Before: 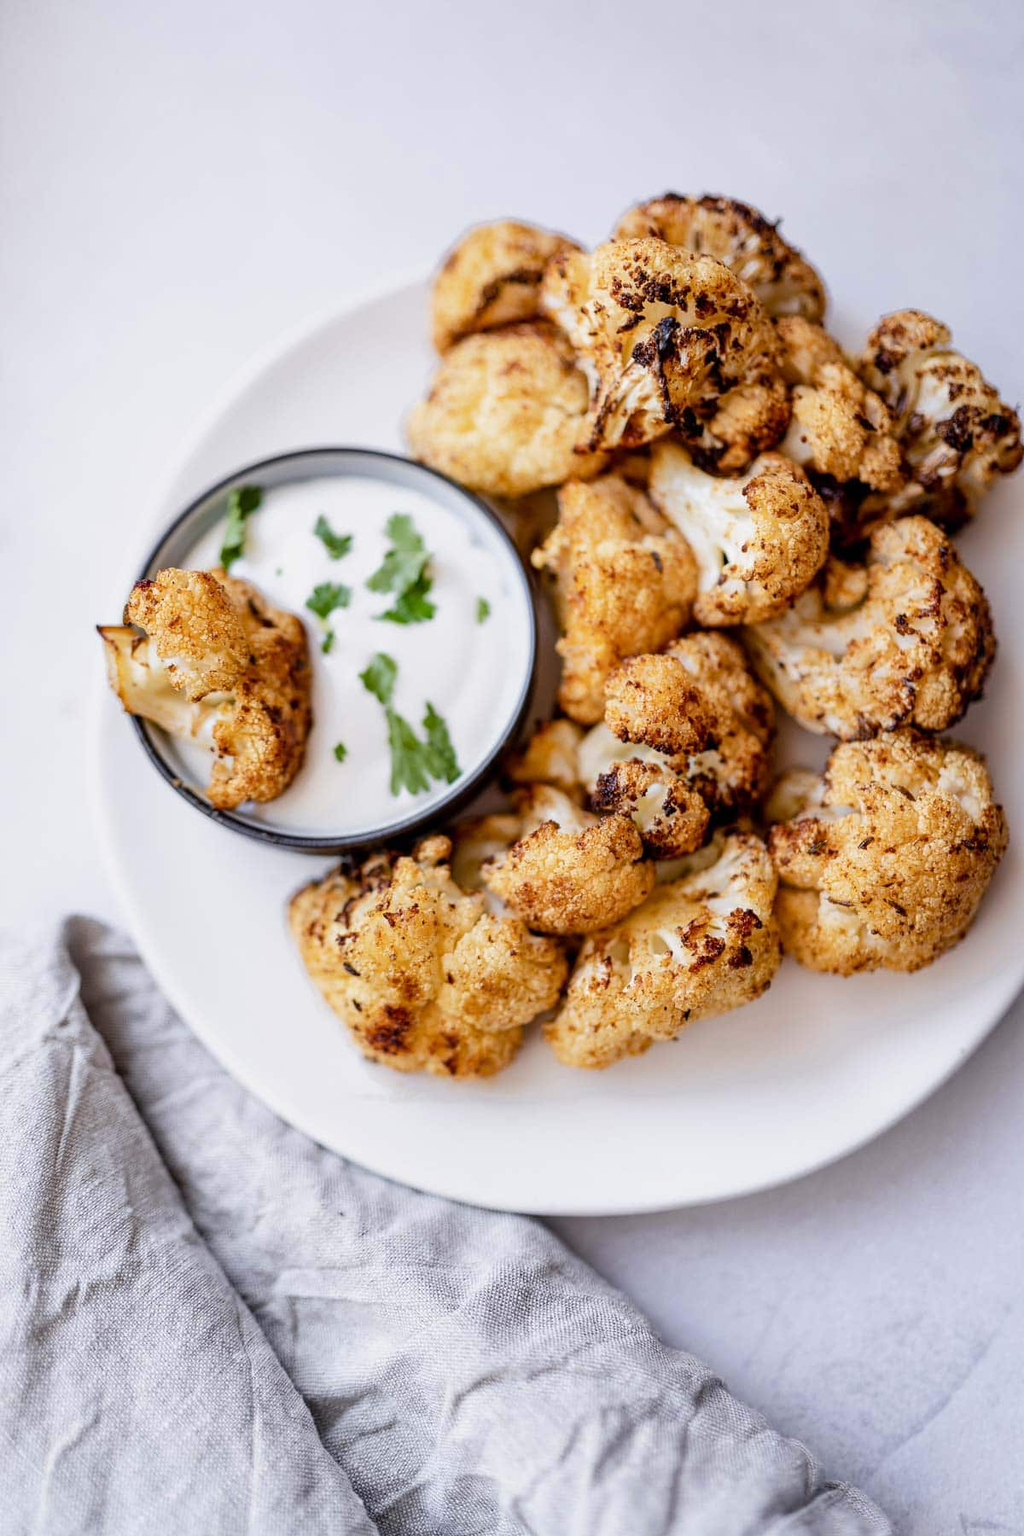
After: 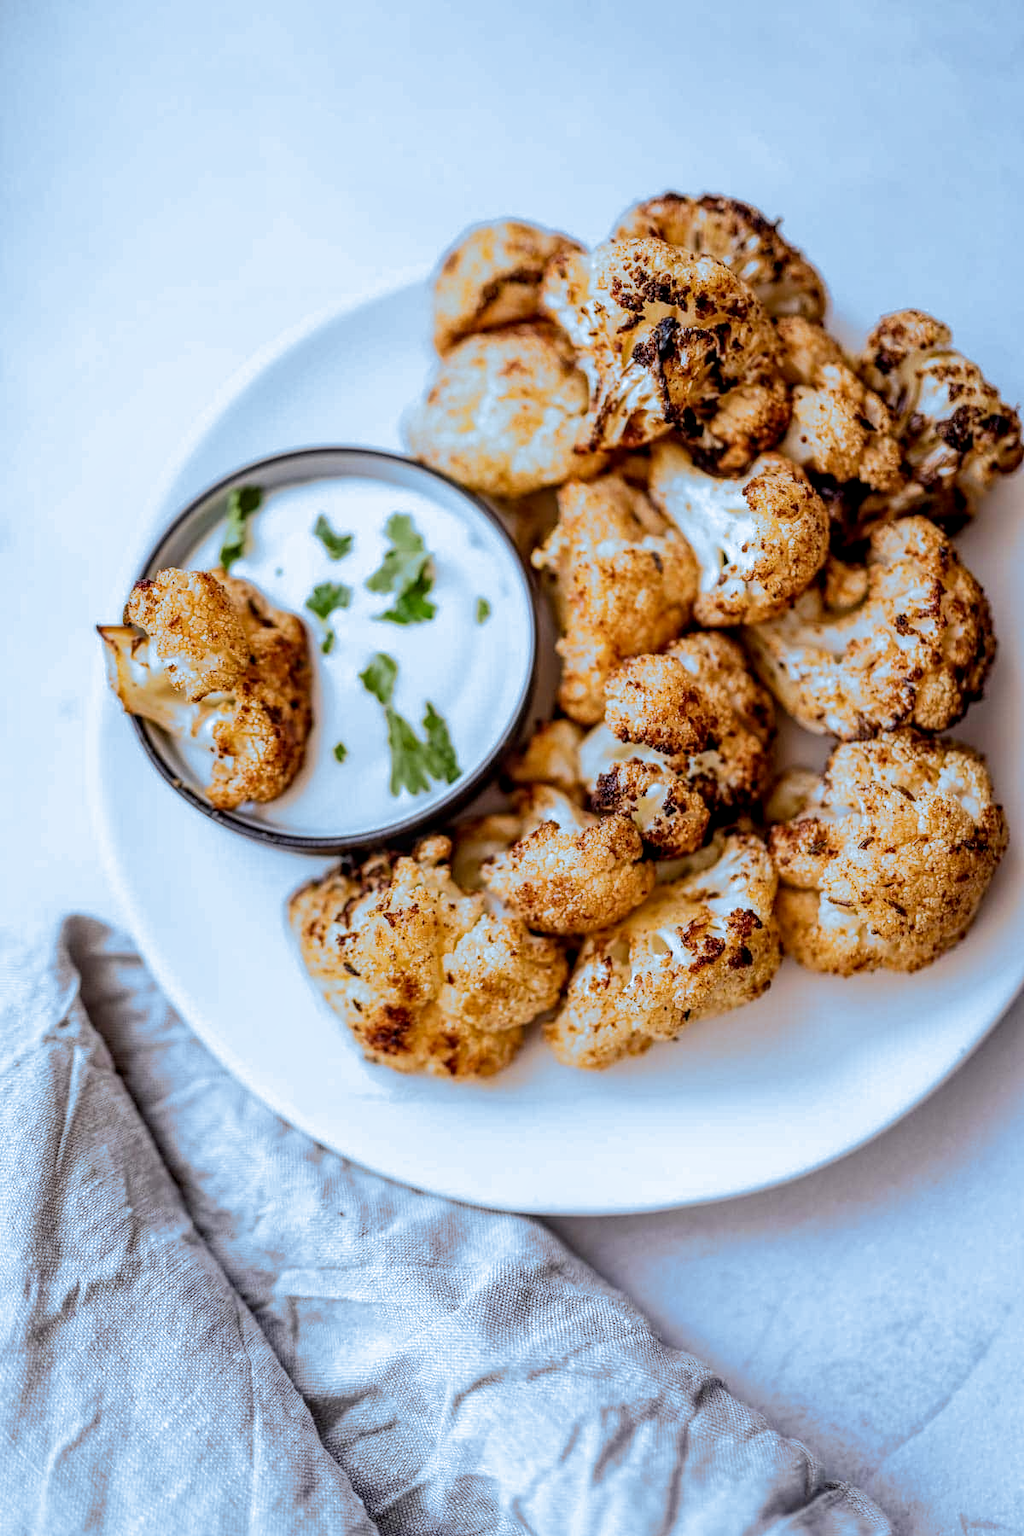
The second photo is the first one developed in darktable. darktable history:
local contrast: detail 130%
split-toning: shadows › hue 351.18°, shadows › saturation 0.86, highlights › hue 218.82°, highlights › saturation 0.73, balance -19.167
